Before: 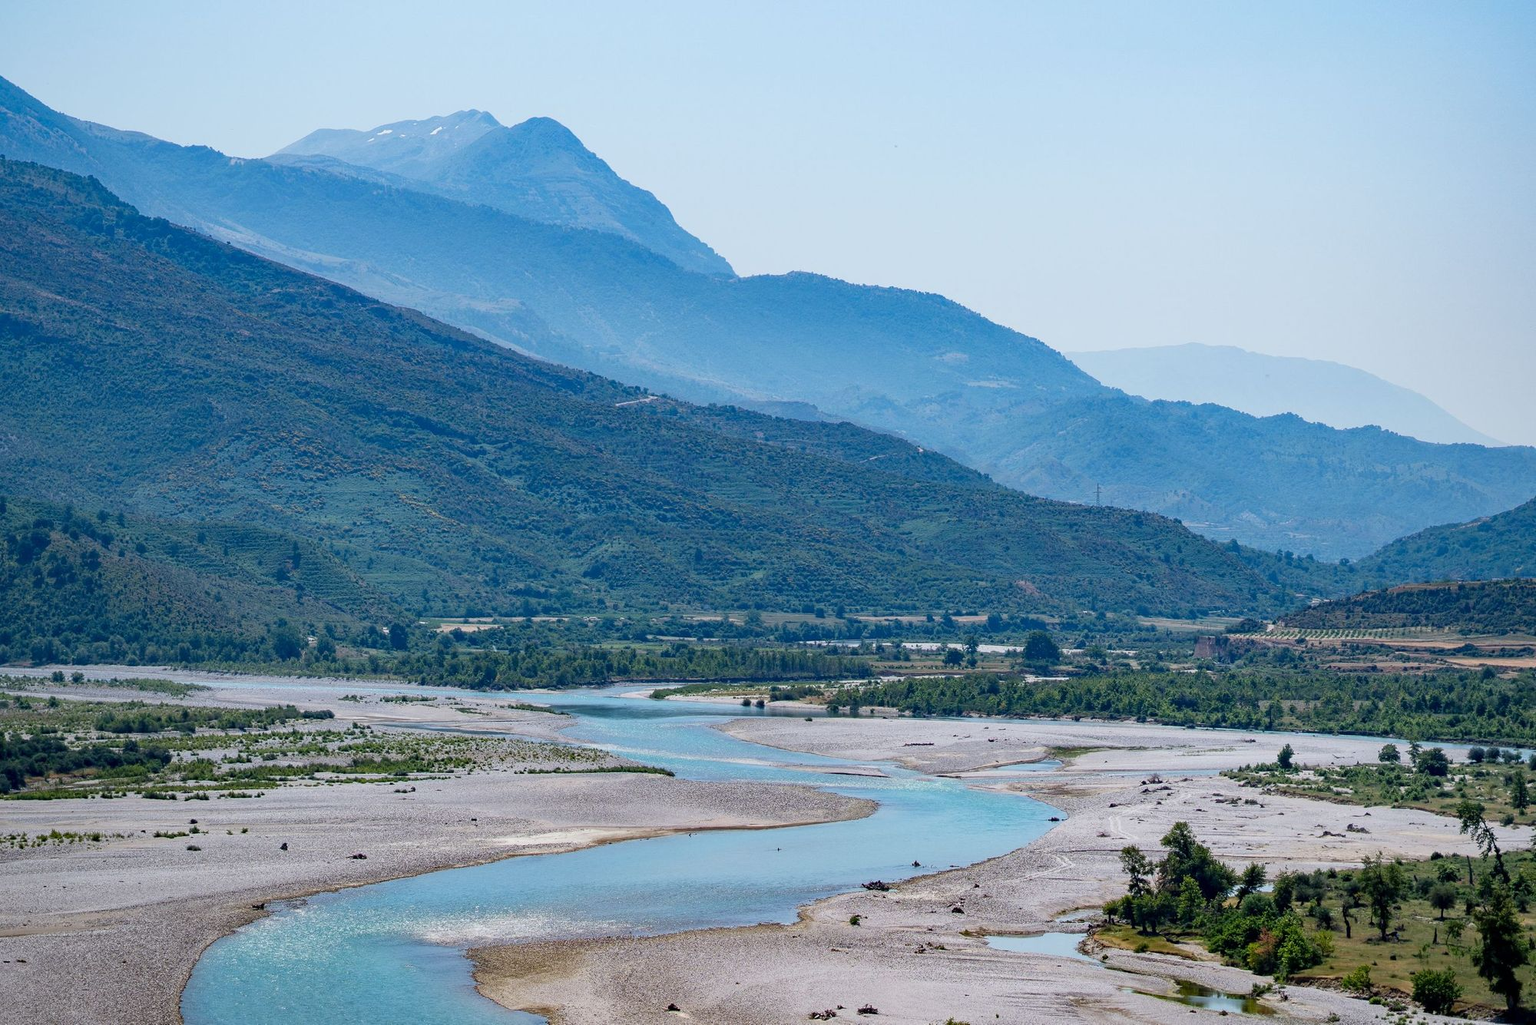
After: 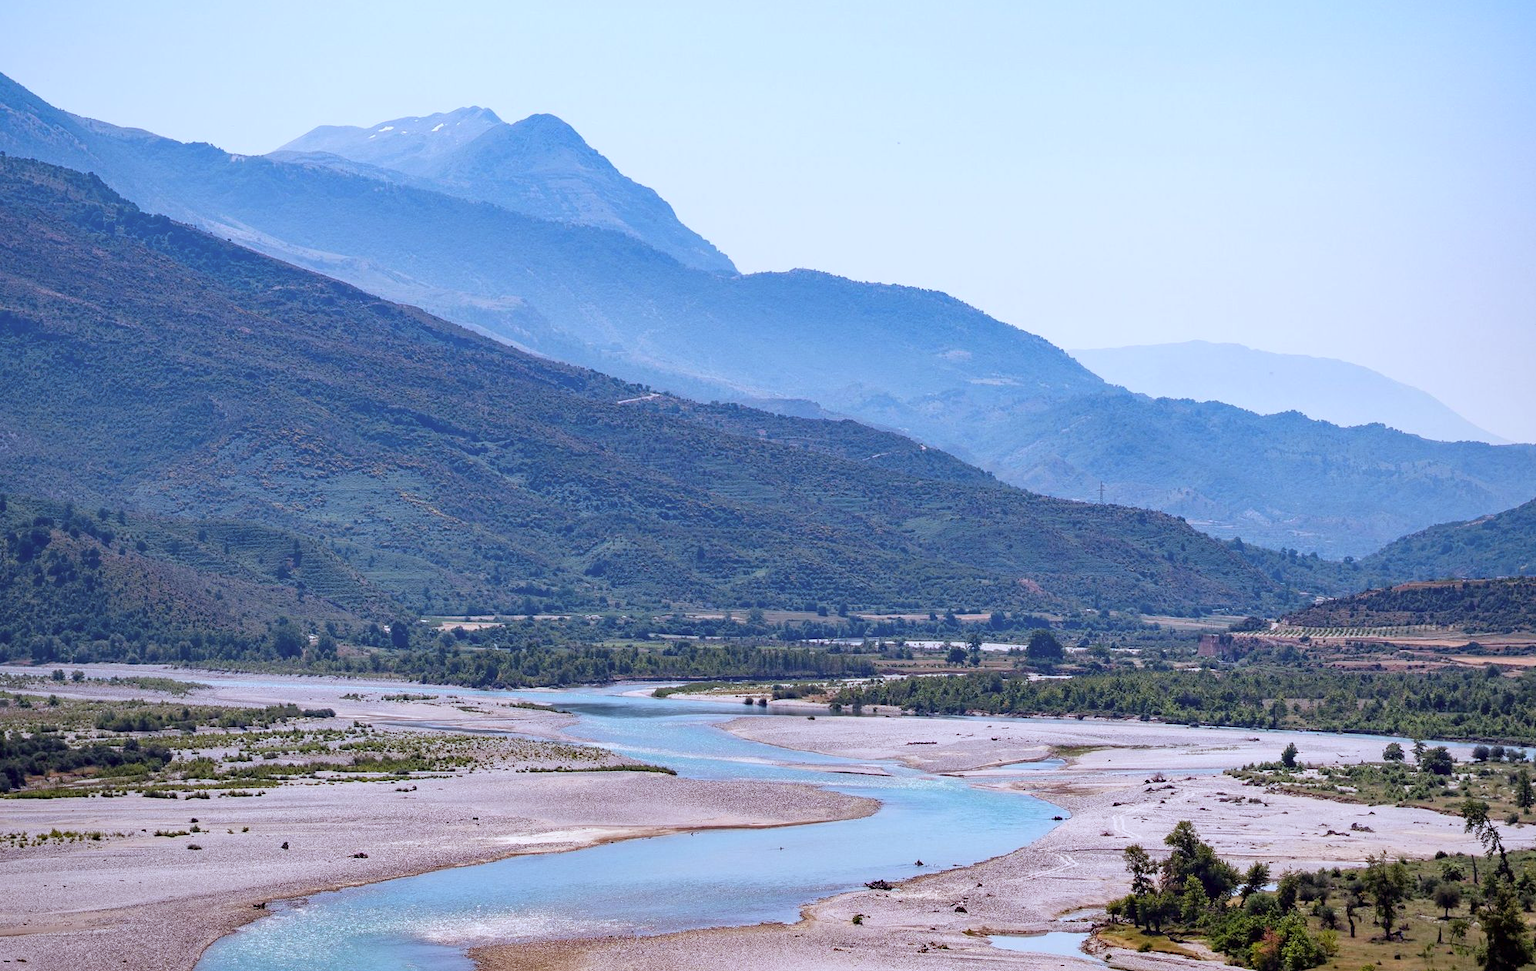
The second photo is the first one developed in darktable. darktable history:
exposure: exposure 0.207 EV, compensate highlight preservation false
crop: top 0.448%, right 0.264%, bottom 5.045%
rgb levels: mode RGB, independent channels, levels [[0, 0.474, 1], [0, 0.5, 1], [0, 0.5, 1]]
color calibration: illuminant as shot in camera, x 0.358, y 0.373, temperature 4628.91 K
